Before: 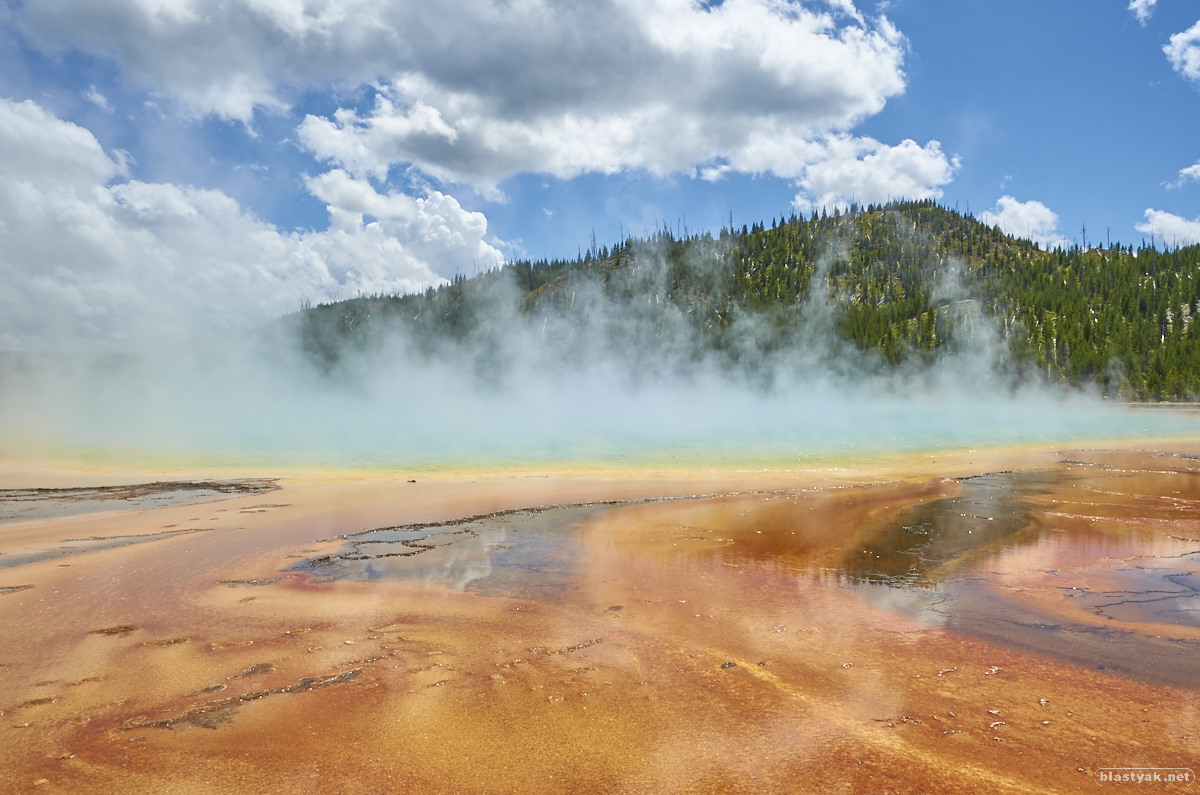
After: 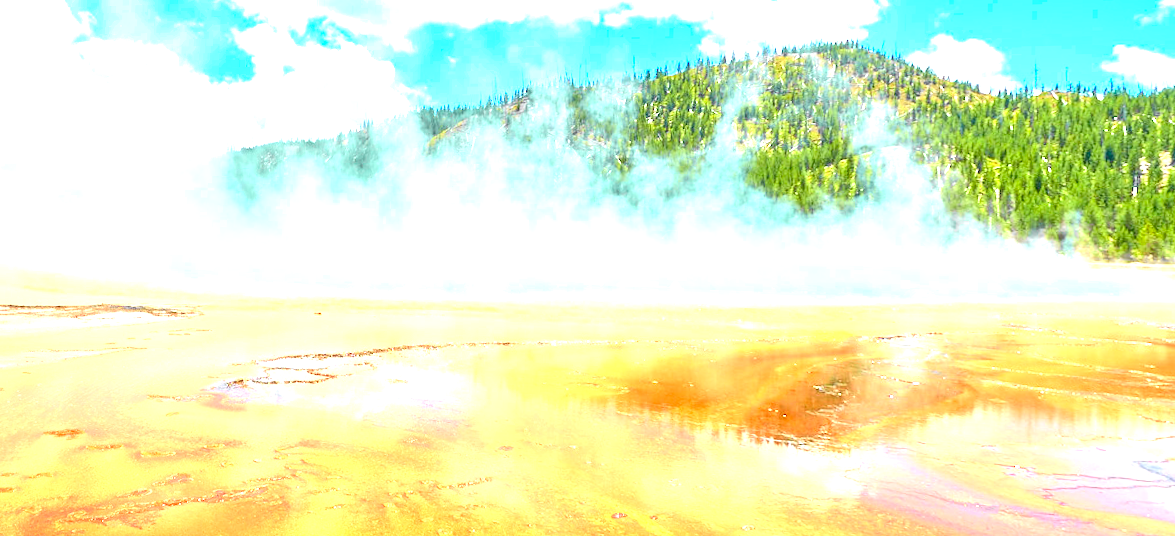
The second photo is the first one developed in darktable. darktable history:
exposure: black level correction 0, exposure 2.327 EV, compensate exposure bias true, compensate highlight preservation false
crop and rotate: top 15.774%, bottom 5.506%
tone curve: curves: ch0 [(0, 0) (0.071, 0.047) (0.266, 0.26) (0.491, 0.552) (0.753, 0.818) (1, 0.983)]; ch1 [(0, 0) (0.346, 0.307) (0.408, 0.369) (0.463, 0.443) (0.482, 0.493) (0.502, 0.5) (0.517, 0.518) (0.546, 0.576) (0.588, 0.643) (0.651, 0.709) (1, 1)]; ch2 [(0, 0) (0.346, 0.34) (0.434, 0.46) (0.485, 0.494) (0.5, 0.494) (0.517, 0.503) (0.535, 0.545) (0.583, 0.624) (0.625, 0.678) (1, 1)], color space Lab, independent channels, preserve colors none
rotate and perspective: rotation 1.69°, lens shift (vertical) -0.023, lens shift (horizontal) -0.291, crop left 0.025, crop right 0.988, crop top 0.092, crop bottom 0.842
local contrast: on, module defaults
